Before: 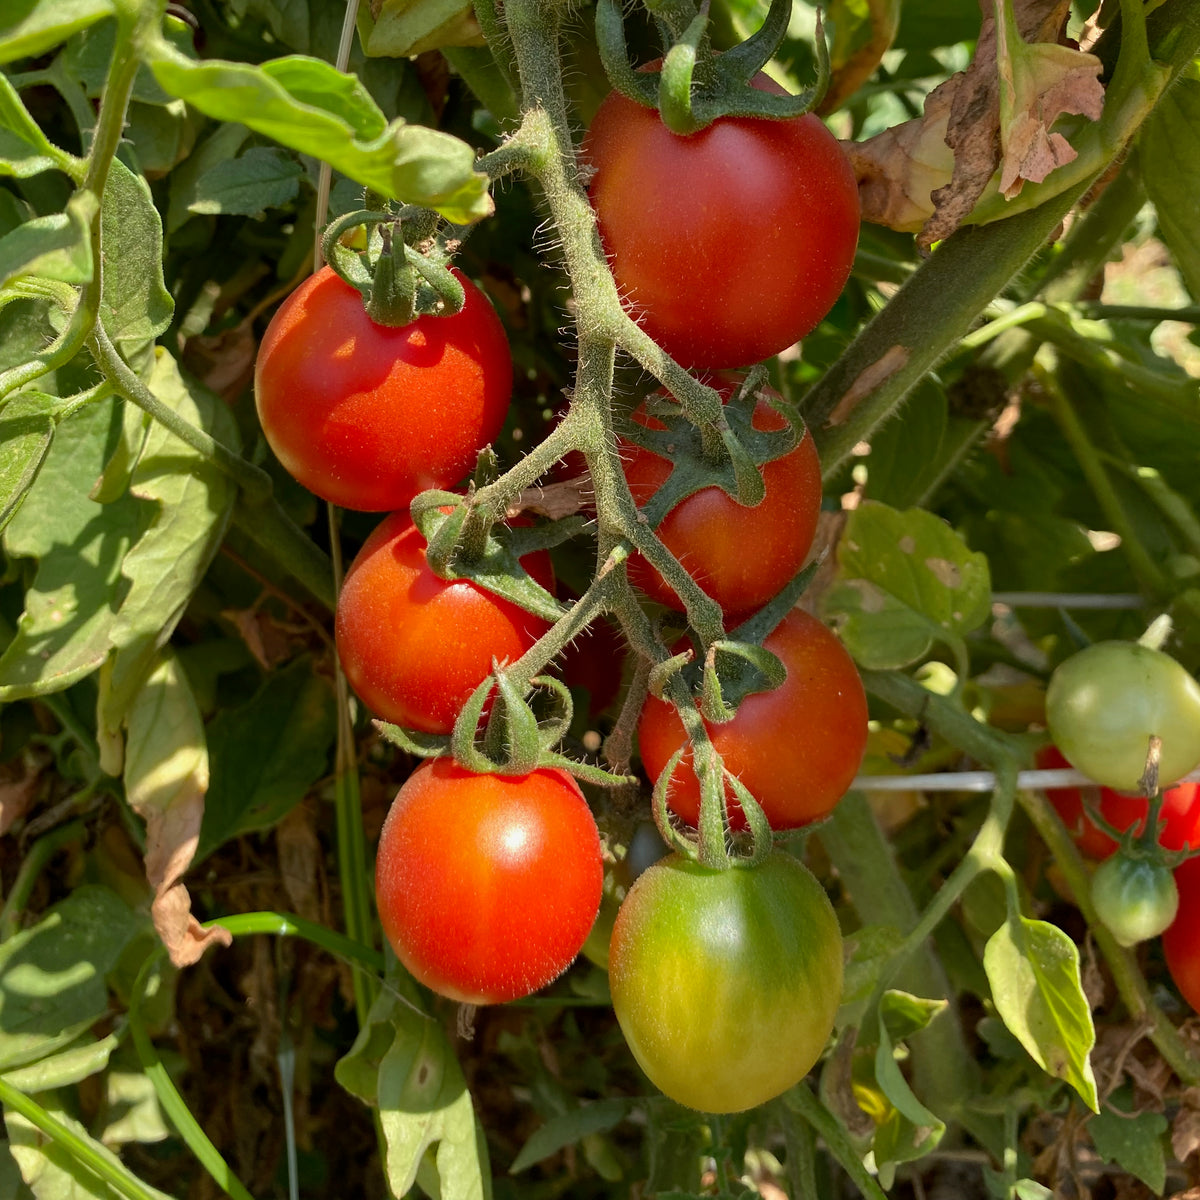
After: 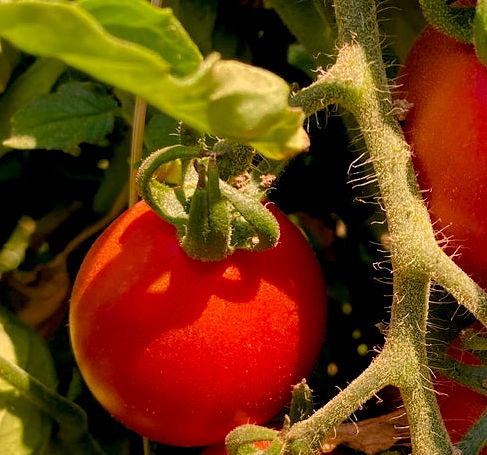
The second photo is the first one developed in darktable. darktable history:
color correction: highlights a* 14.52, highlights b* 4.84
color balance rgb: shadows lift › chroma 3%, shadows lift › hue 280.8°, power › hue 330°, highlights gain › chroma 3%, highlights gain › hue 75.6°, global offset › luminance -1%, perceptual saturation grading › global saturation 20%, perceptual saturation grading › highlights -25%, perceptual saturation grading › shadows 50%, global vibrance 20%
crop: left 15.452%, top 5.459%, right 43.956%, bottom 56.62%
